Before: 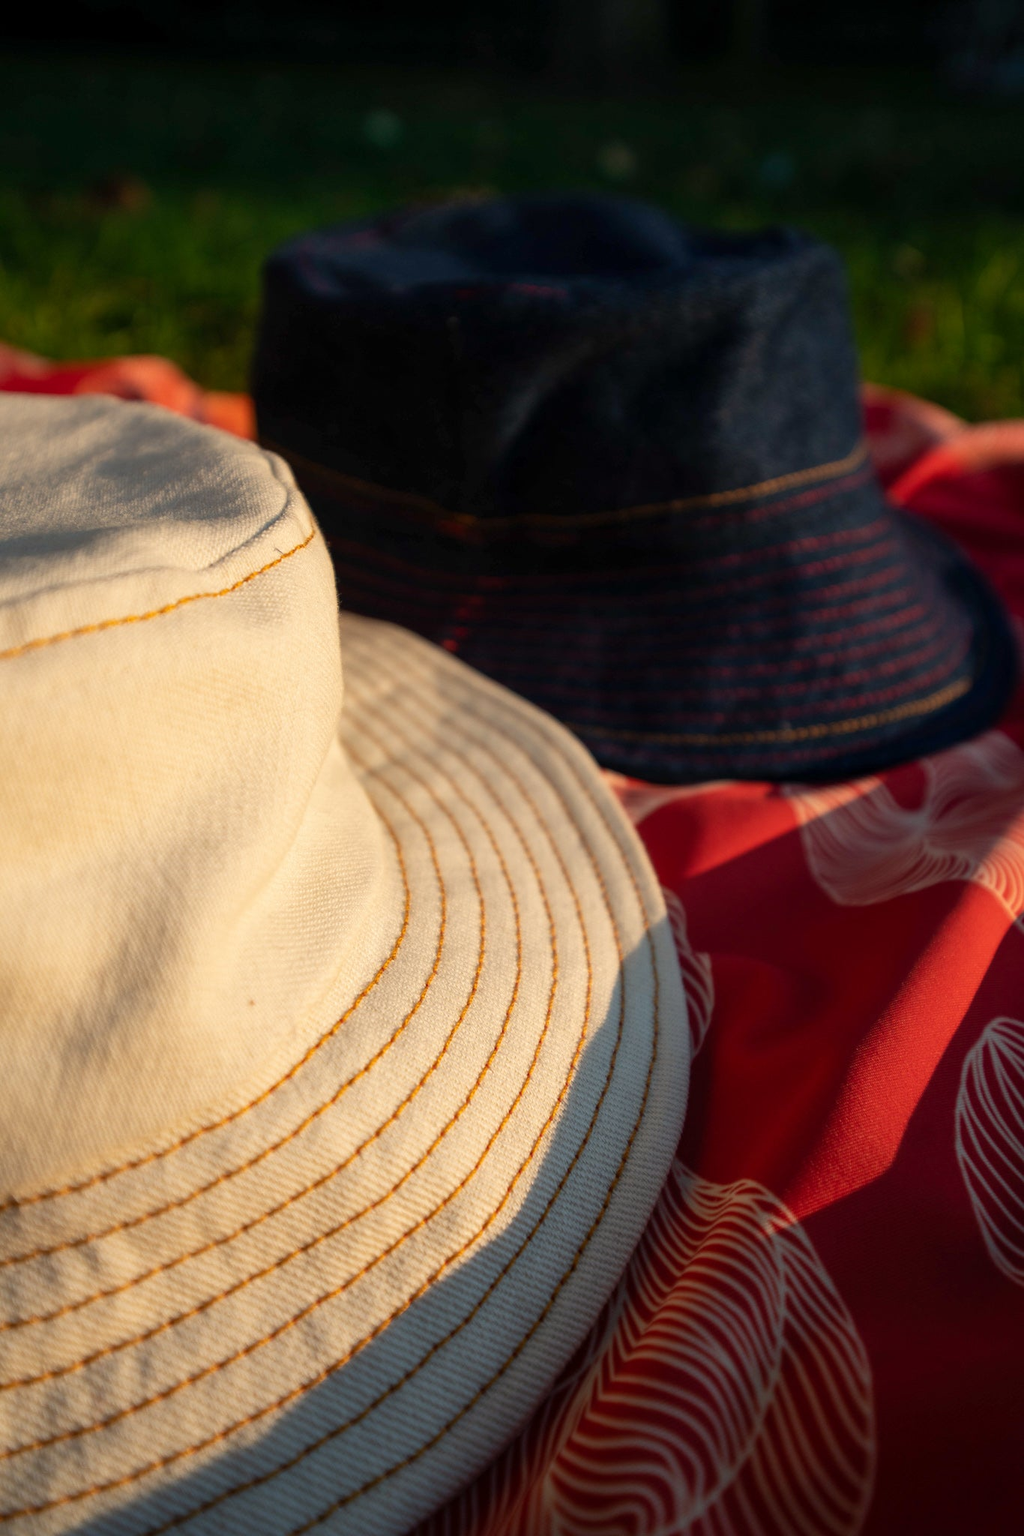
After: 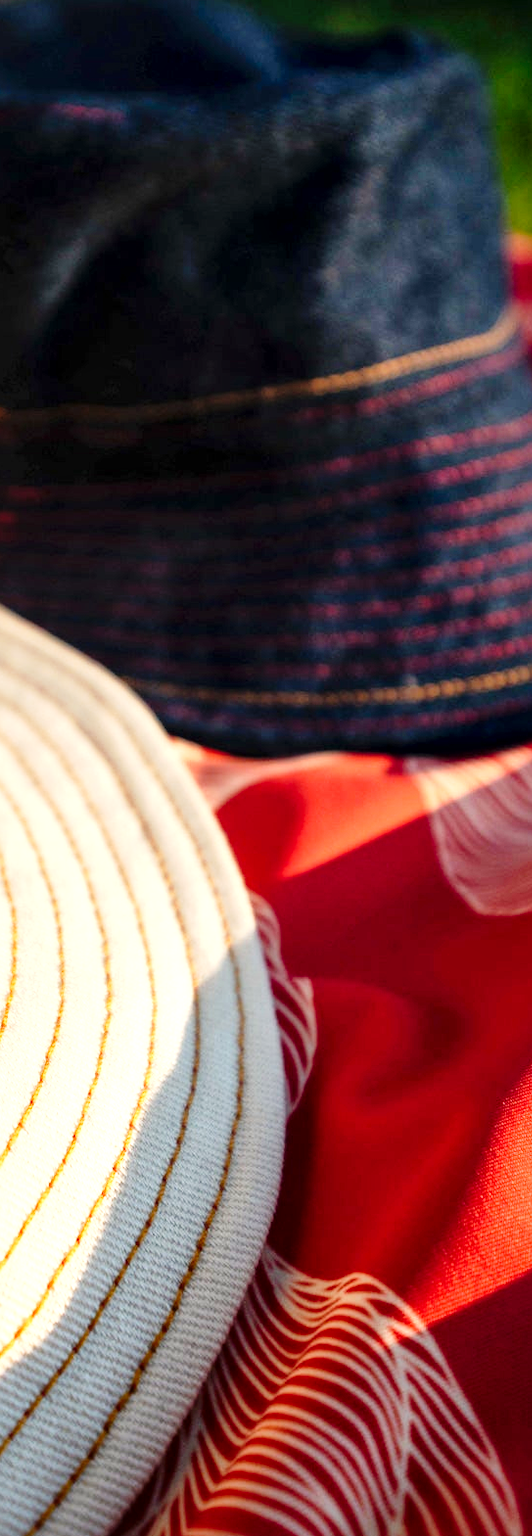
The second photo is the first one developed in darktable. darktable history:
exposure: black level correction 0, exposure 0.894 EV, compensate exposure bias true, compensate highlight preservation false
crop: left 46.066%, top 13.292%, right 14.045%, bottom 10.092%
local contrast: mode bilateral grid, contrast 20, coarseness 51, detail 150%, midtone range 0.2
tone curve: curves: ch0 [(0, 0) (0.003, 0.003) (0.011, 0.01) (0.025, 0.023) (0.044, 0.041) (0.069, 0.064) (0.1, 0.094) (0.136, 0.143) (0.177, 0.205) (0.224, 0.281) (0.277, 0.367) (0.335, 0.457) (0.399, 0.542) (0.468, 0.629) (0.543, 0.711) (0.623, 0.788) (0.709, 0.863) (0.801, 0.912) (0.898, 0.955) (1, 1)], preserve colors none
